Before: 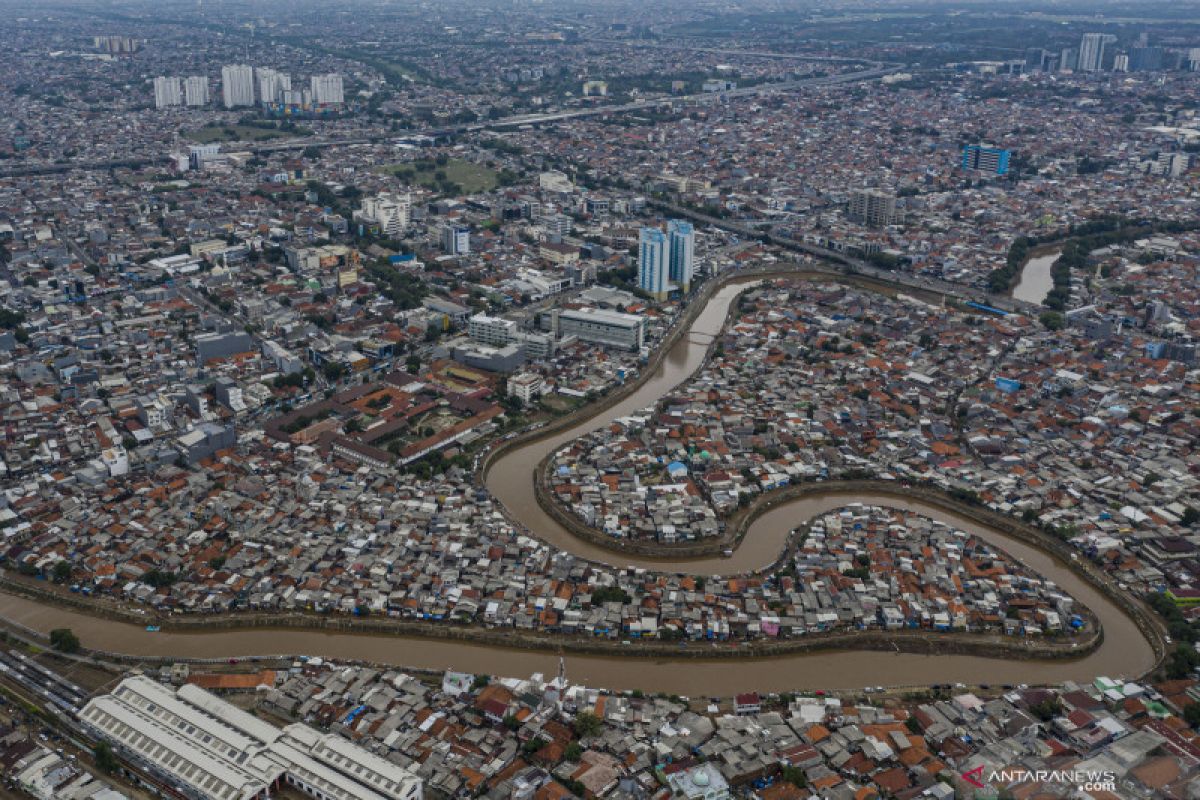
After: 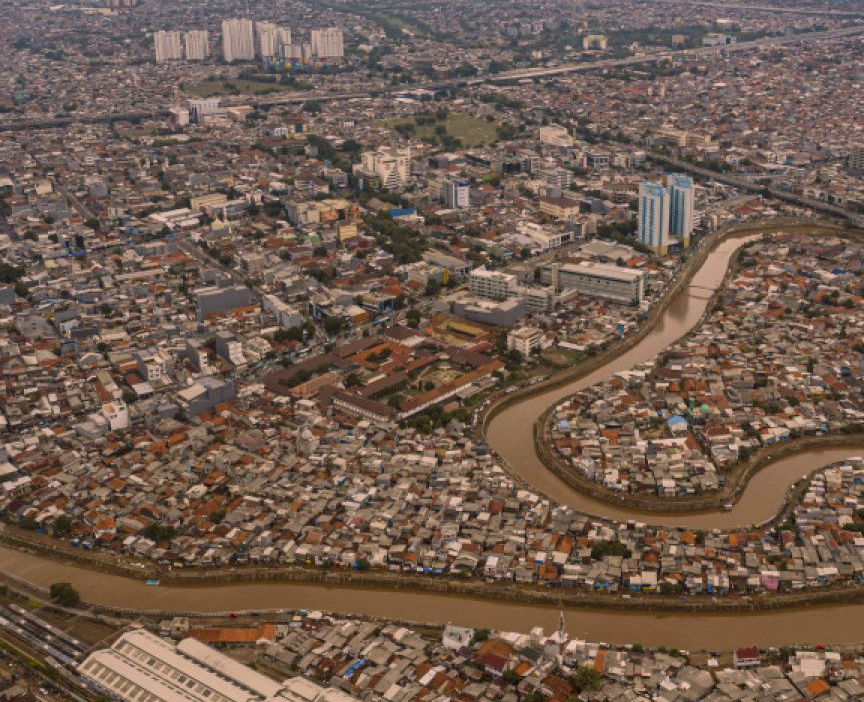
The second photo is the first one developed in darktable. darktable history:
color balance rgb: shadows lift › luminance -5%, shadows lift › chroma 1.1%, shadows lift › hue 219°, power › luminance 10%, power › chroma 2.83%, power › hue 60°, highlights gain › chroma 4.52%, highlights gain › hue 33.33°, saturation formula JzAzBz (2021)
crop: top 5.803%, right 27.864%, bottom 5.804%
